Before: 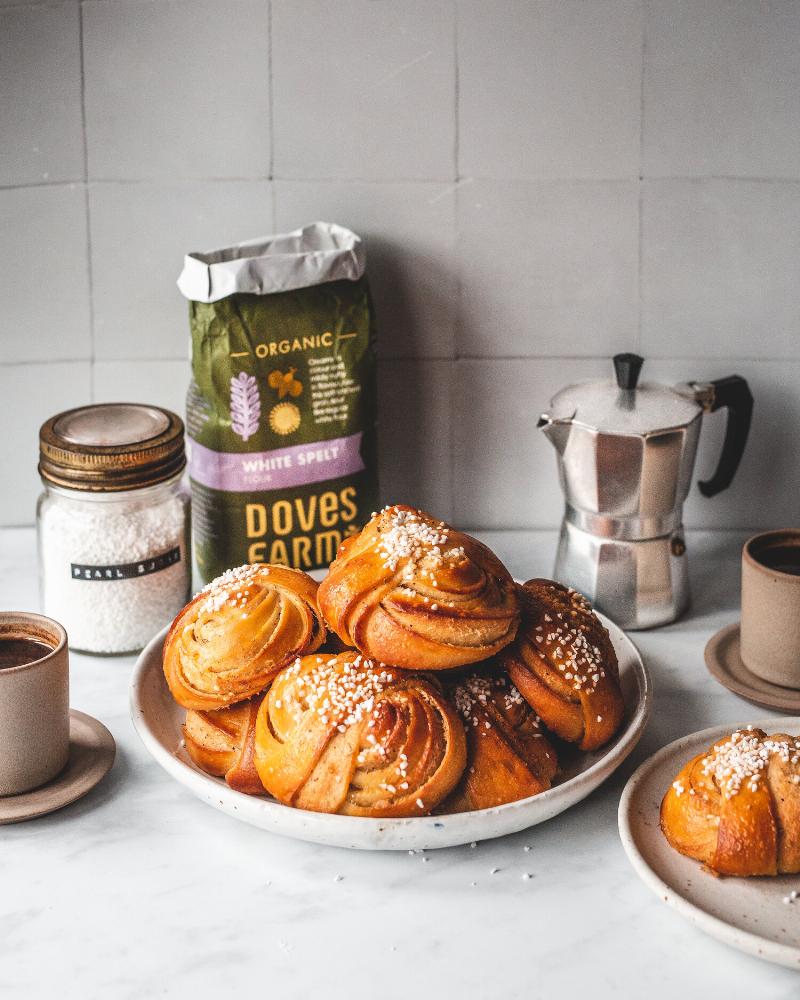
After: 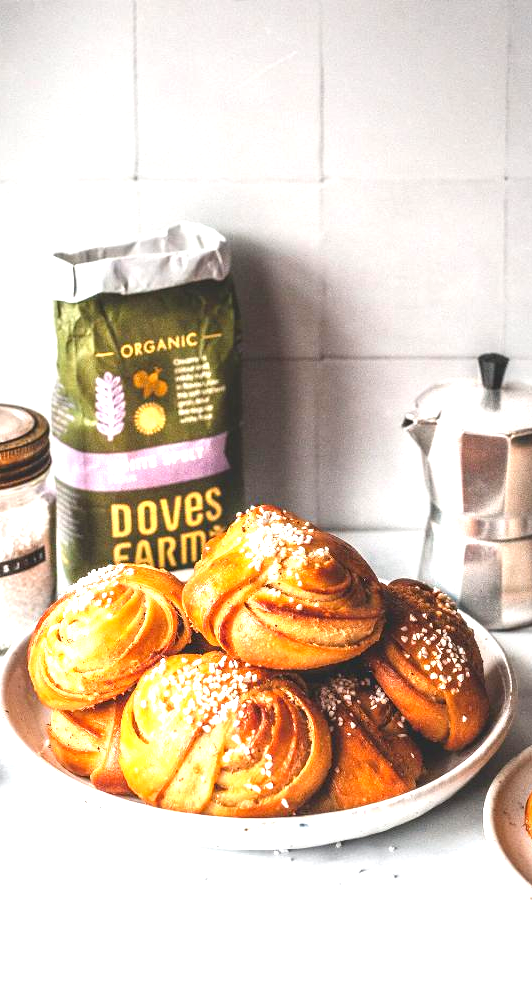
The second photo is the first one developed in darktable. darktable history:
exposure: black level correction 0.001, exposure 1.117 EV, compensate highlight preservation false
crop: left 16.913%, right 16.487%
